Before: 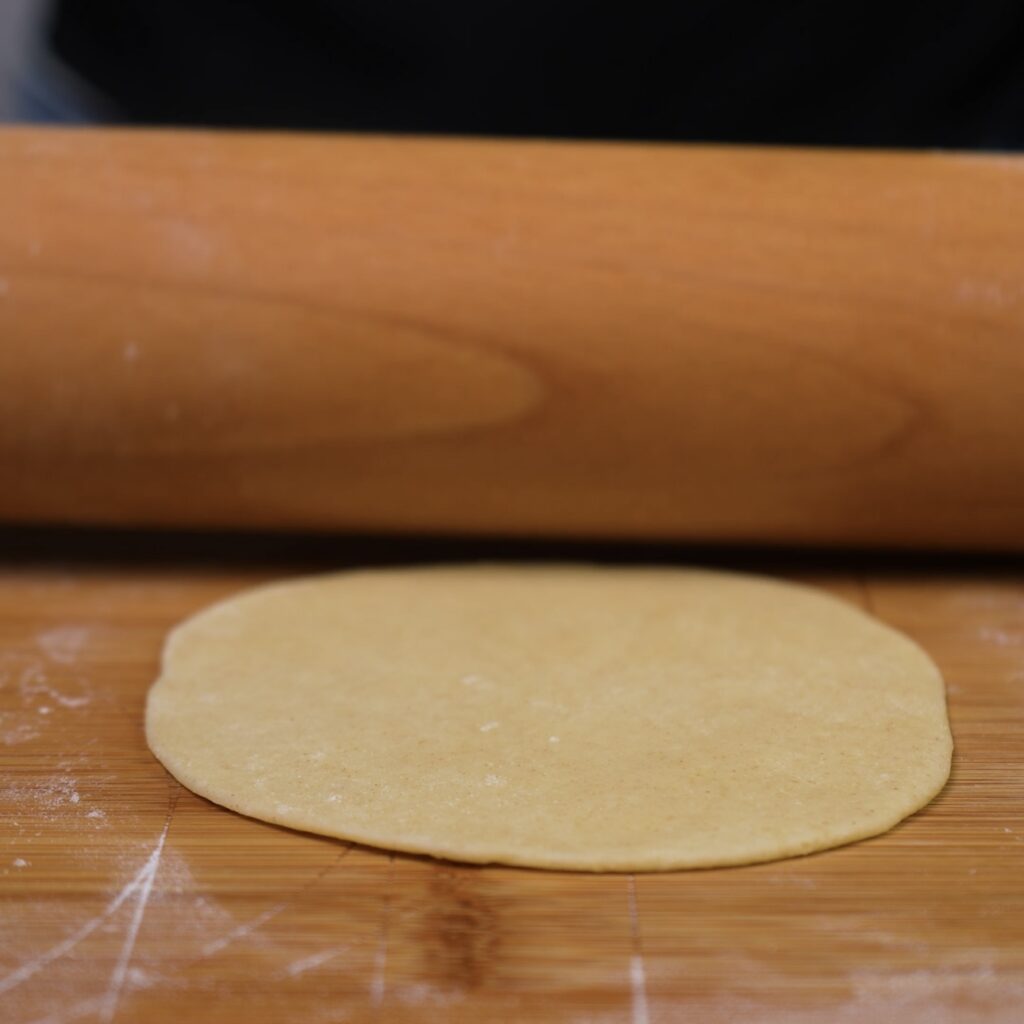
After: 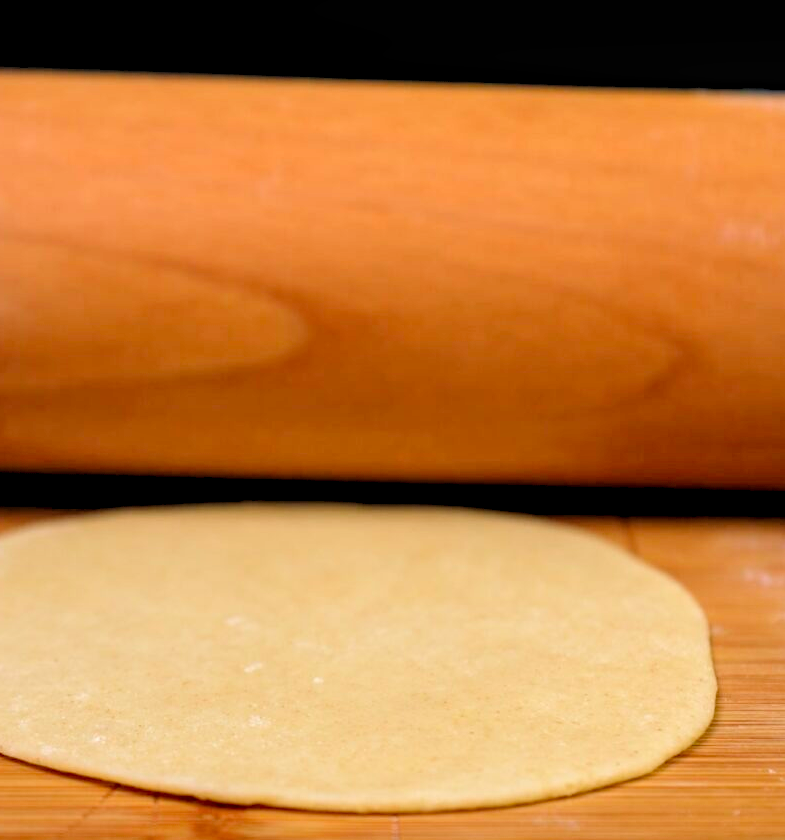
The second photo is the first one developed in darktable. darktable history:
crop: left 23.095%, top 5.827%, bottom 11.854%
levels: levels [0.072, 0.414, 0.976]
local contrast: detail 150%
